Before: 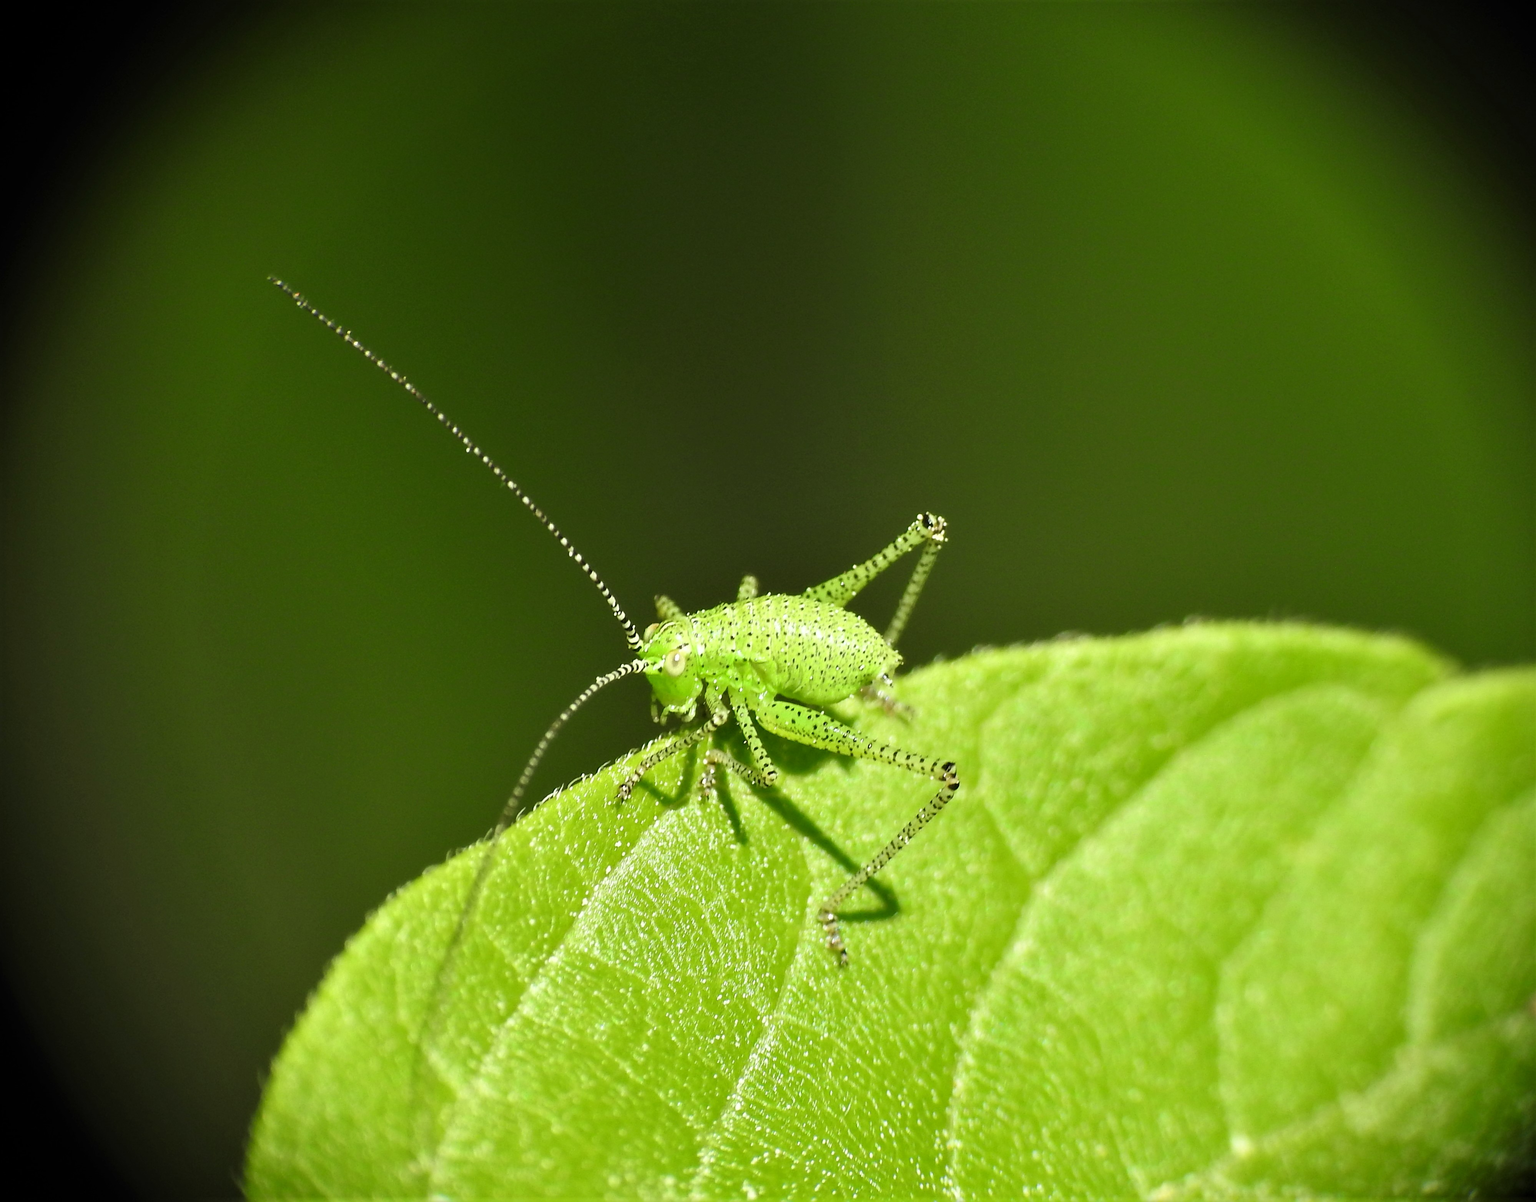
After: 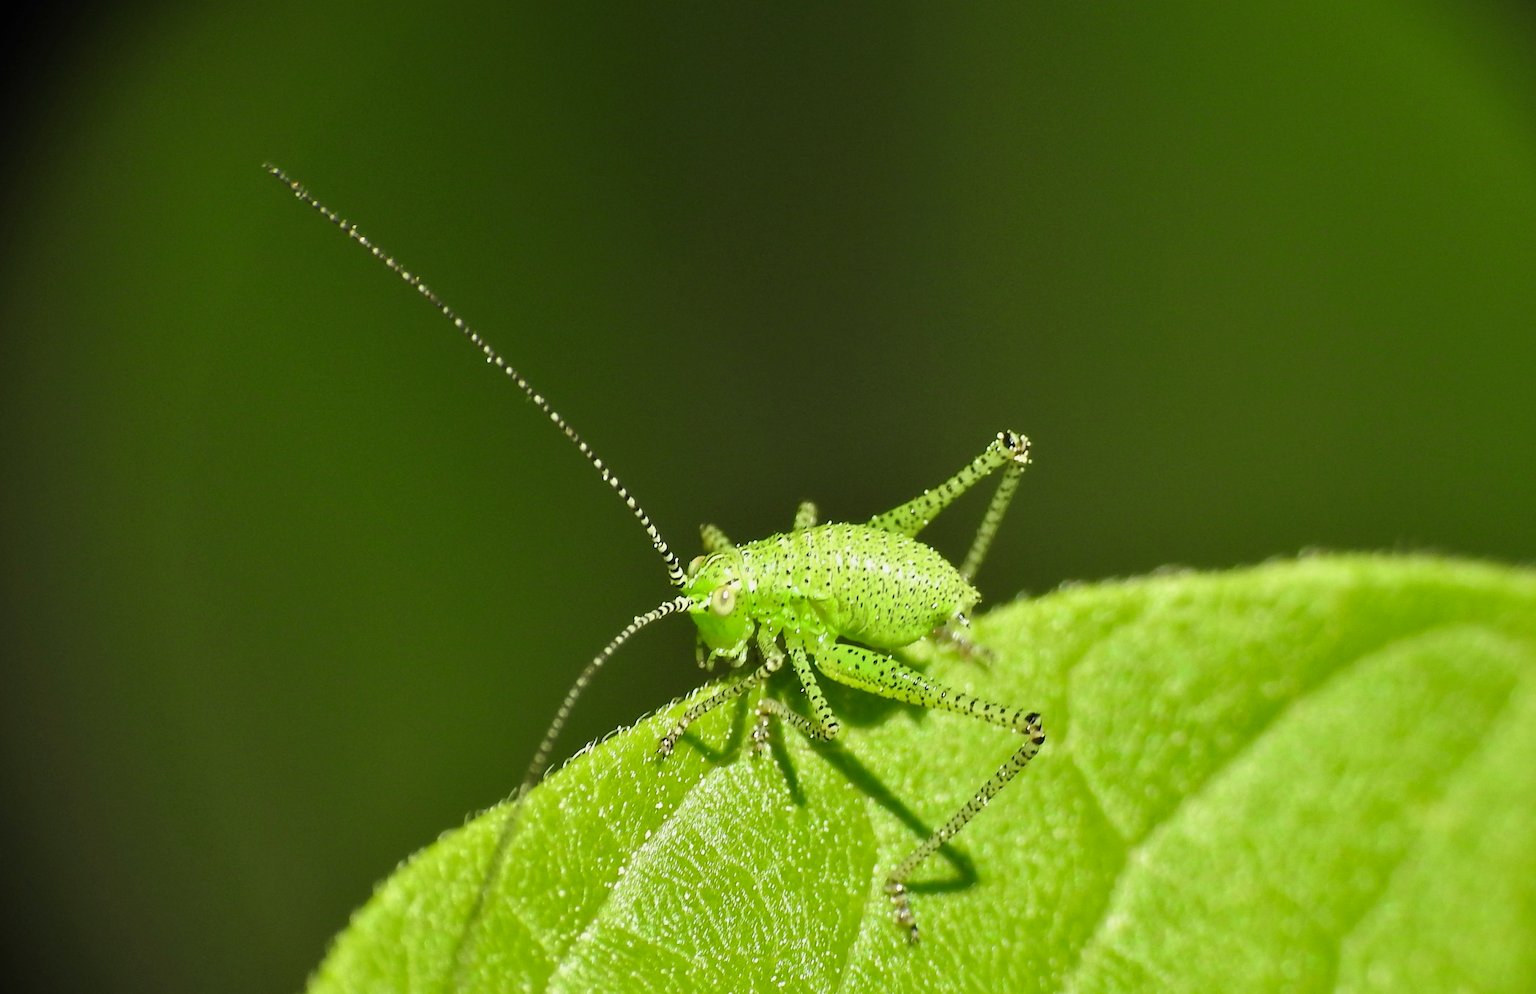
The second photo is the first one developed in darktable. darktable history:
crop and rotate: left 2.338%, top 10.99%, right 9.241%, bottom 15.816%
shadows and highlights: shadows 24.79, white point adjustment -3.07, highlights -30.01
